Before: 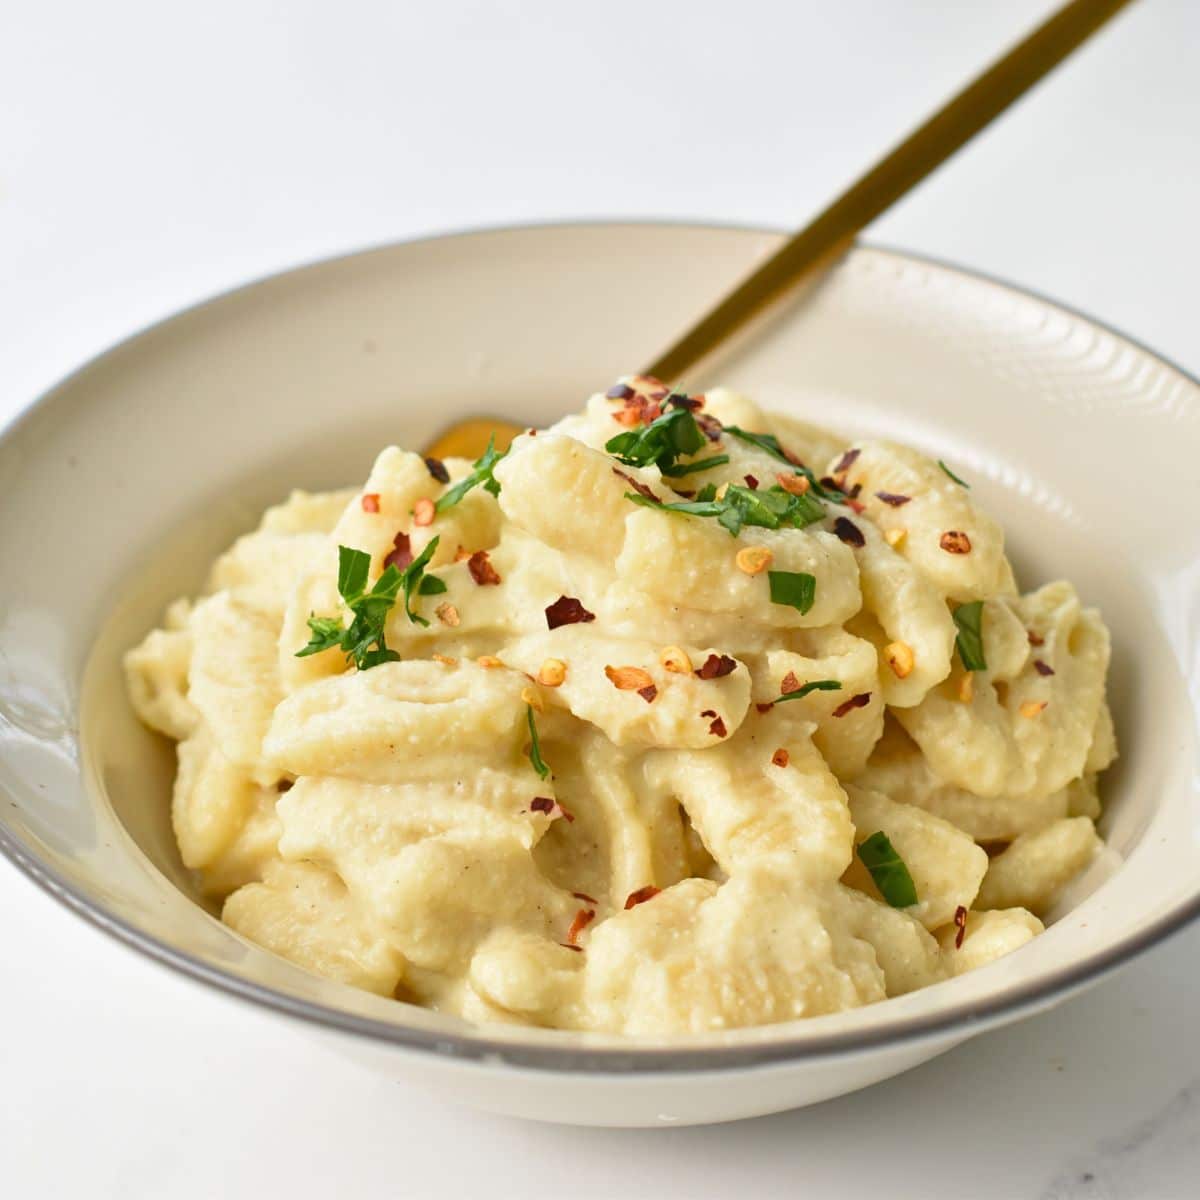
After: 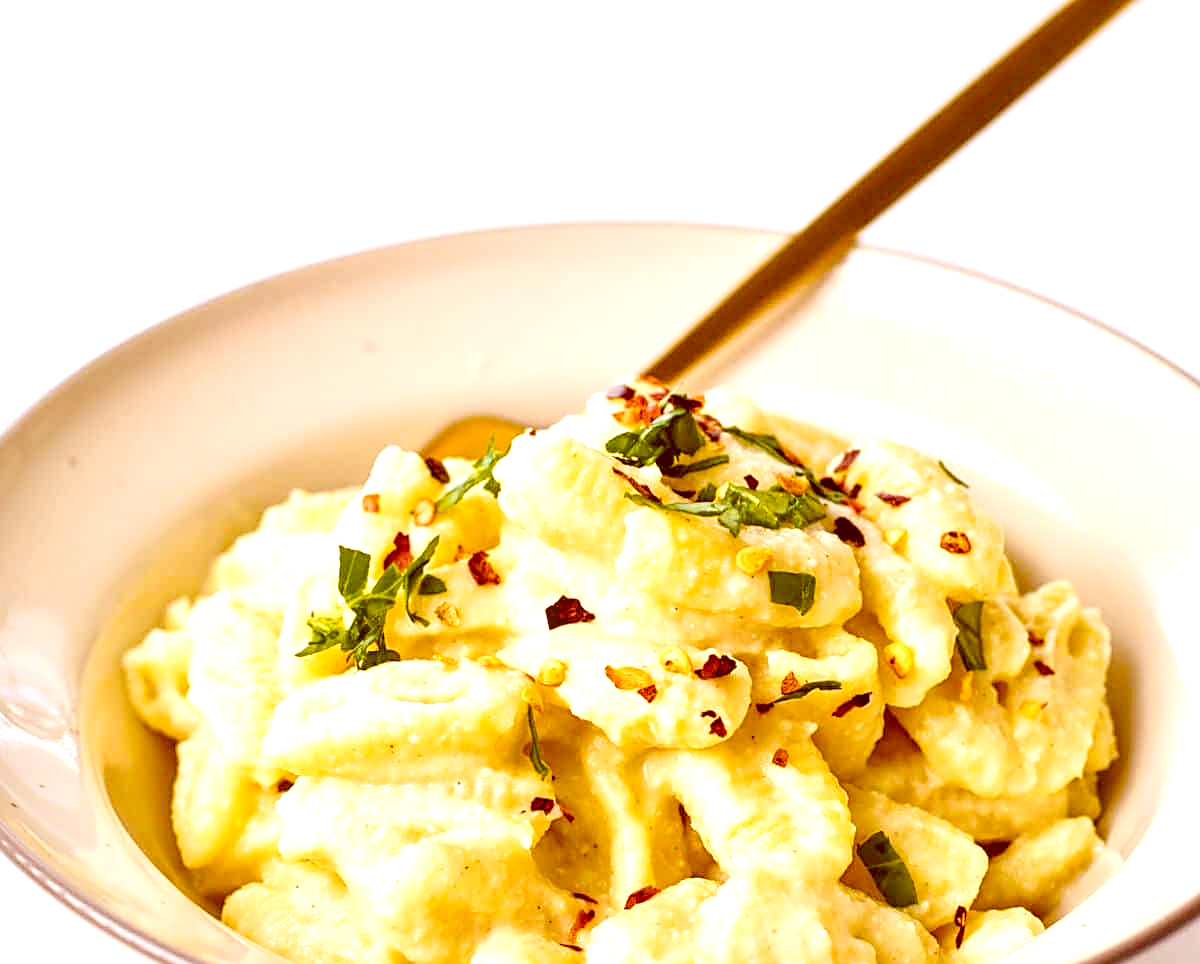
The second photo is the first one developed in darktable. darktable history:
white balance: red 0.974, blue 1.044
rgb levels: levels [[0.01, 0.419, 0.839], [0, 0.5, 1], [0, 0.5, 1]]
tone curve: curves: ch0 [(0, 0) (0.003, 0.004) (0.011, 0.014) (0.025, 0.032) (0.044, 0.057) (0.069, 0.089) (0.1, 0.128) (0.136, 0.174) (0.177, 0.227) (0.224, 0.287) (0.277, 0.354) (0.335, 0.427) (0.399, 0.507) (0.468, 0.582) (0.543, 0.653) (0.623, 0.726) (0.709, 0.799) (0.801, 0.876) (0.898, 0.937) (1, 1)], preserve colors none
sharpen: on, module defaults
crop: bottom 19.644%
color correction: highlights a* 9.03, highlights b* 8.71, shadows a* 40, shadows b* 40, saturation 0.8
local contrast: on, module defaults
color balance rgb: linear chroma grading › global chroma 9%, perceptual saturation grading › global saturation 36%, perceptual saturation grading › shadows 35%, perceptual brilliance grading › global brilliance 15%, perceptual brilliance grading › shadows -35%, global vibrance 15%
